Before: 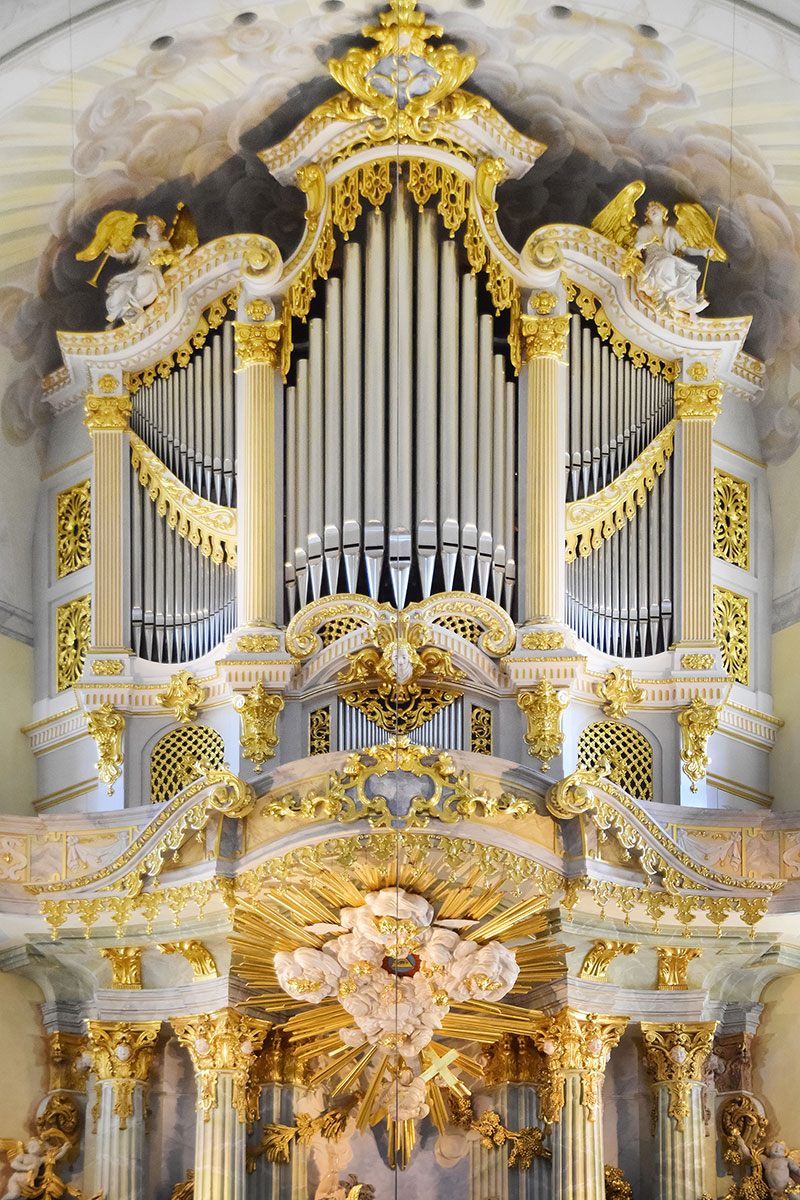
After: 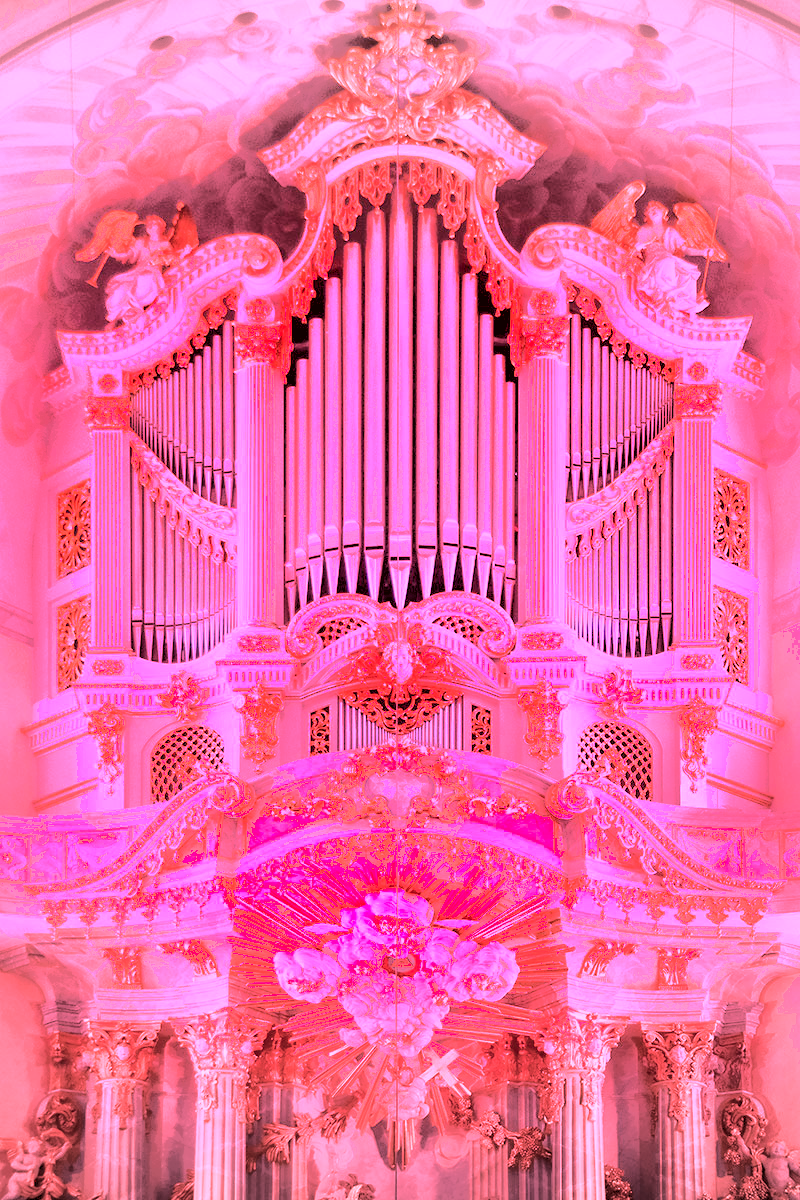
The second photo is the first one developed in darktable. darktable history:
levels: levels [0.036, 0.364, 0.827]
shadows and highlights: shadows -70, highlights 35, soften with gaussian
local contrast: mode bilateral grid, contrast 25, coarseness 50, detail 123%, midtone range 0.2
tone mapping: contrast compression 1.4 | blend: blend mode average, opacity 100%; mask: uniform (no mask)
vibrance: vibrance 50%
vignetting: fall-off radius 100%, width/height ratio 1.337
zone system: zone [-1 ×8, 0.827, -1 ×16]
color correction: highlights a* 6.27, highlights b* 8.19, shadows a* 5.94, shadows b* 7.23, saturation 0.9
white balance: red 2.42, blue 1.533
exposure: black level correction 0.005, exposure 0.286 EV, compensate highlight preservation false
tone curve: curves: ch0 [(0, 0) (0.004, 0.001) (0.133, 0.078) (0.325, 0.241) (0.832, 0.917) (1, 1)], color space Lab, linked channels, preserve colors none
color contrast: blue-yellow contrast 0.7
